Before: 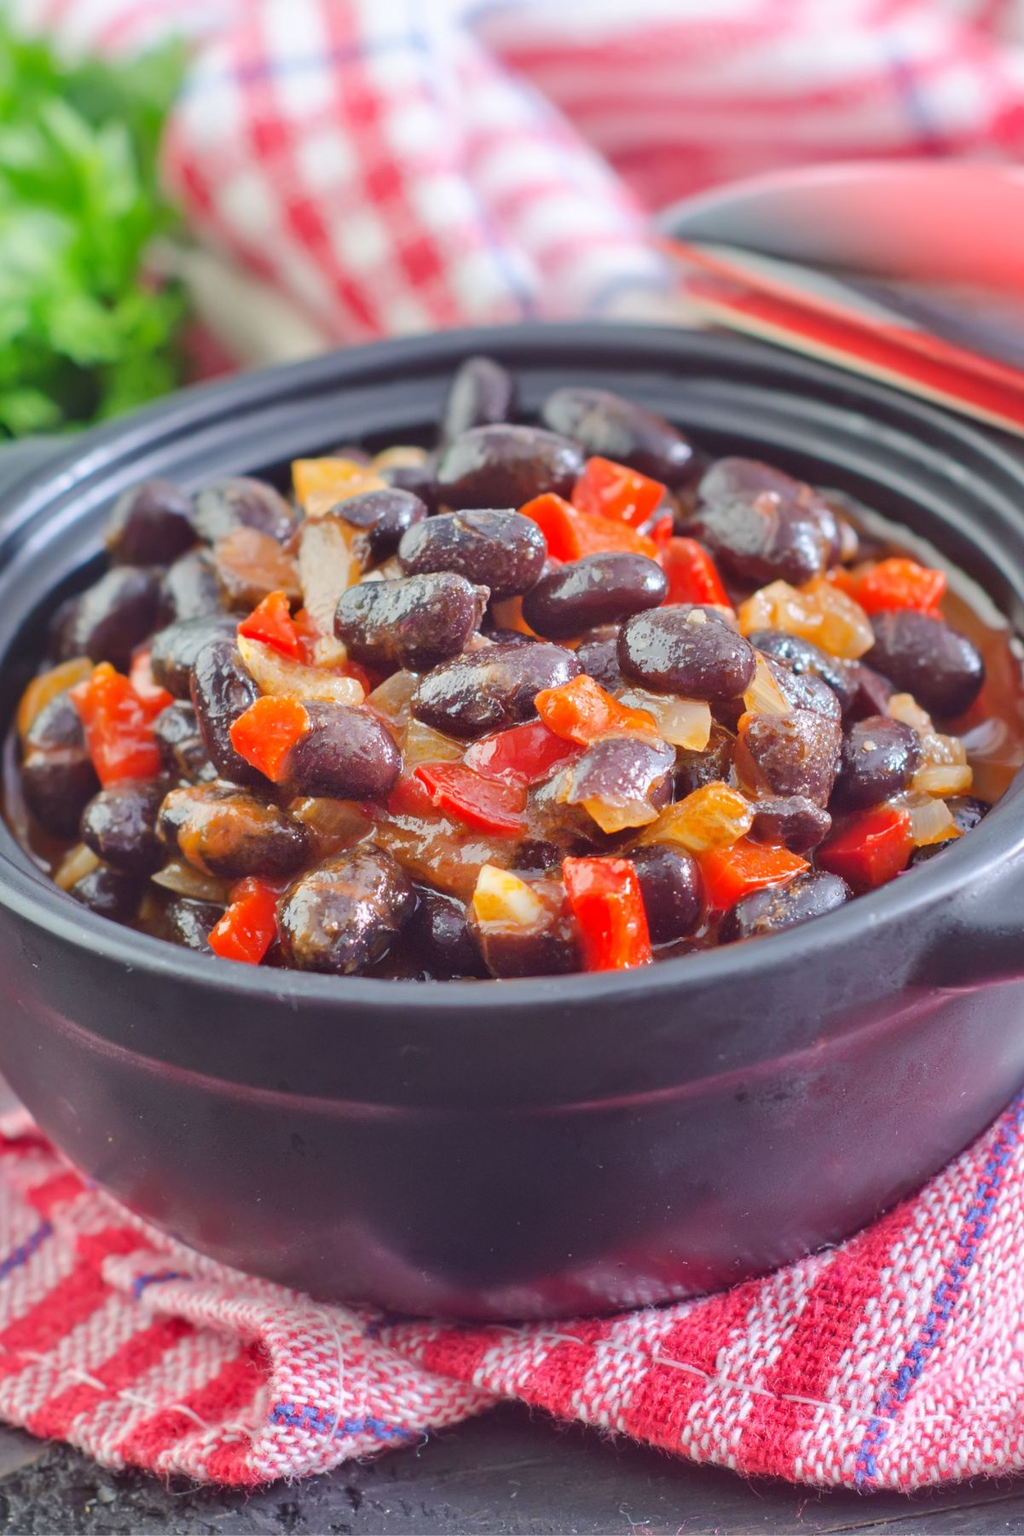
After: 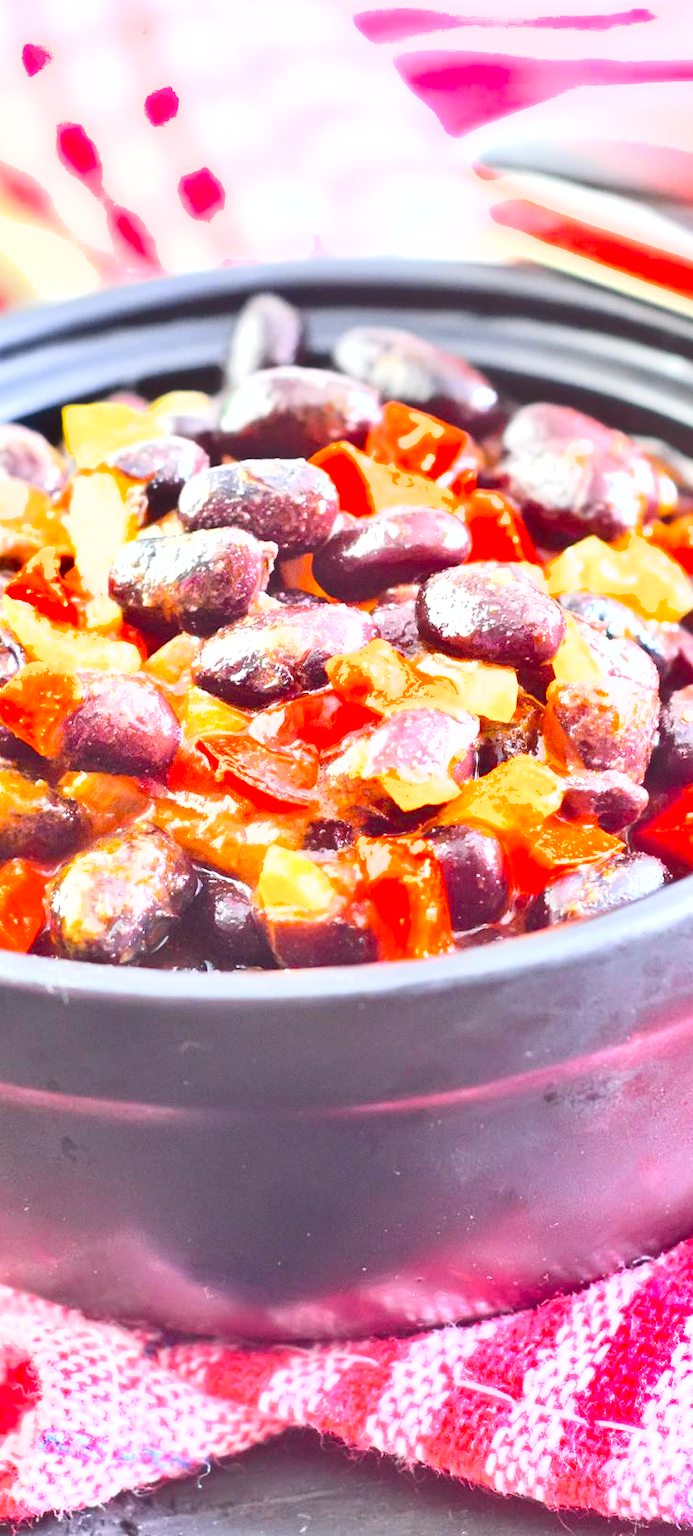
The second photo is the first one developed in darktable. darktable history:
crop and rotate: left 22.918%, top 5.629%, right 14.711%, bottom 2.247%
shadows and highlights: low approximation 0.01, soften with gaussian
rotate and perspective: automatic cropping original format, crop left 0, crop top 0
tone equalizer: on, module defaults
tone curve: curves: ch0 [(0, 0) (0.136, 0.084) (0.346, 0.366) (0.489, 0.559) (0.66, 0.748) (0.849, 0.902) (1, 0.974)]; ch1 [(0, 0) (0.353, 0.344) (0.45, 0.46) (0.498, 0.498) (0.521, 0.512) (0.563, 0.559) (0.592, 0.605) (0.641, 0.673) (1, 1)]; ch2 [(0, 0) (0.333, 0.346) (0.375, 0.375) (0.424, 0.43) (0.476, 0.492) (0.502, 0.502) (0.524, 0.531) (0.579, 0.61) (0.612, 0.644) (0.641, 0.722) (1, 1)], color space Lab, independent channels, preserve colors none
contrast equalizer: octaves 7, y [[0.6 ×6], [0.55 ×6], [0 ×6], [0 ×6], [0 ×6]], mix -0.3
exposure: black level correction 0.001, exposure 1.719 EV, compensate exposure bias true, compensate highlight preservation false
